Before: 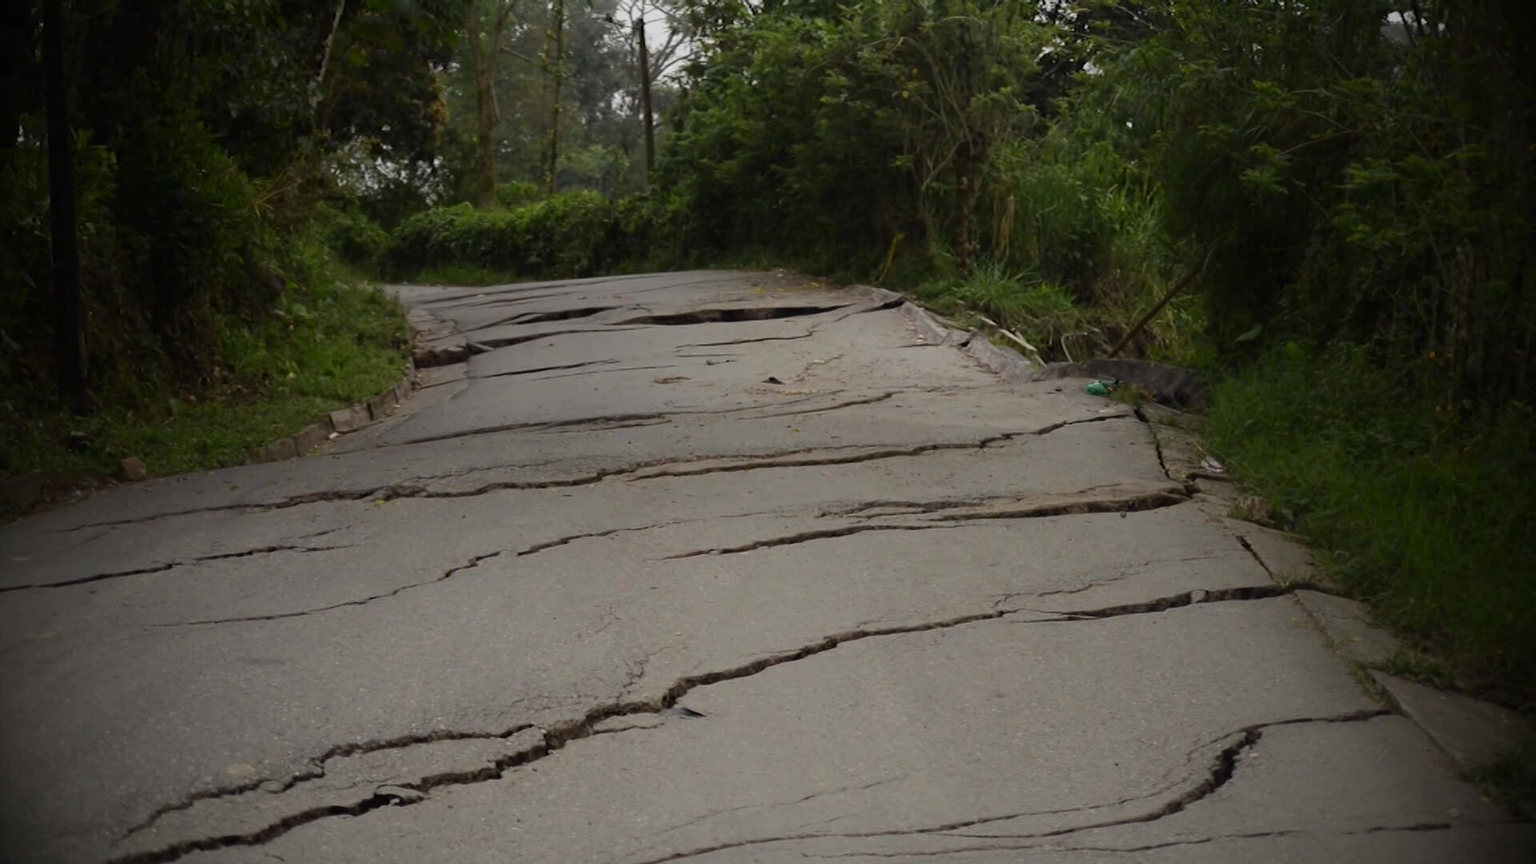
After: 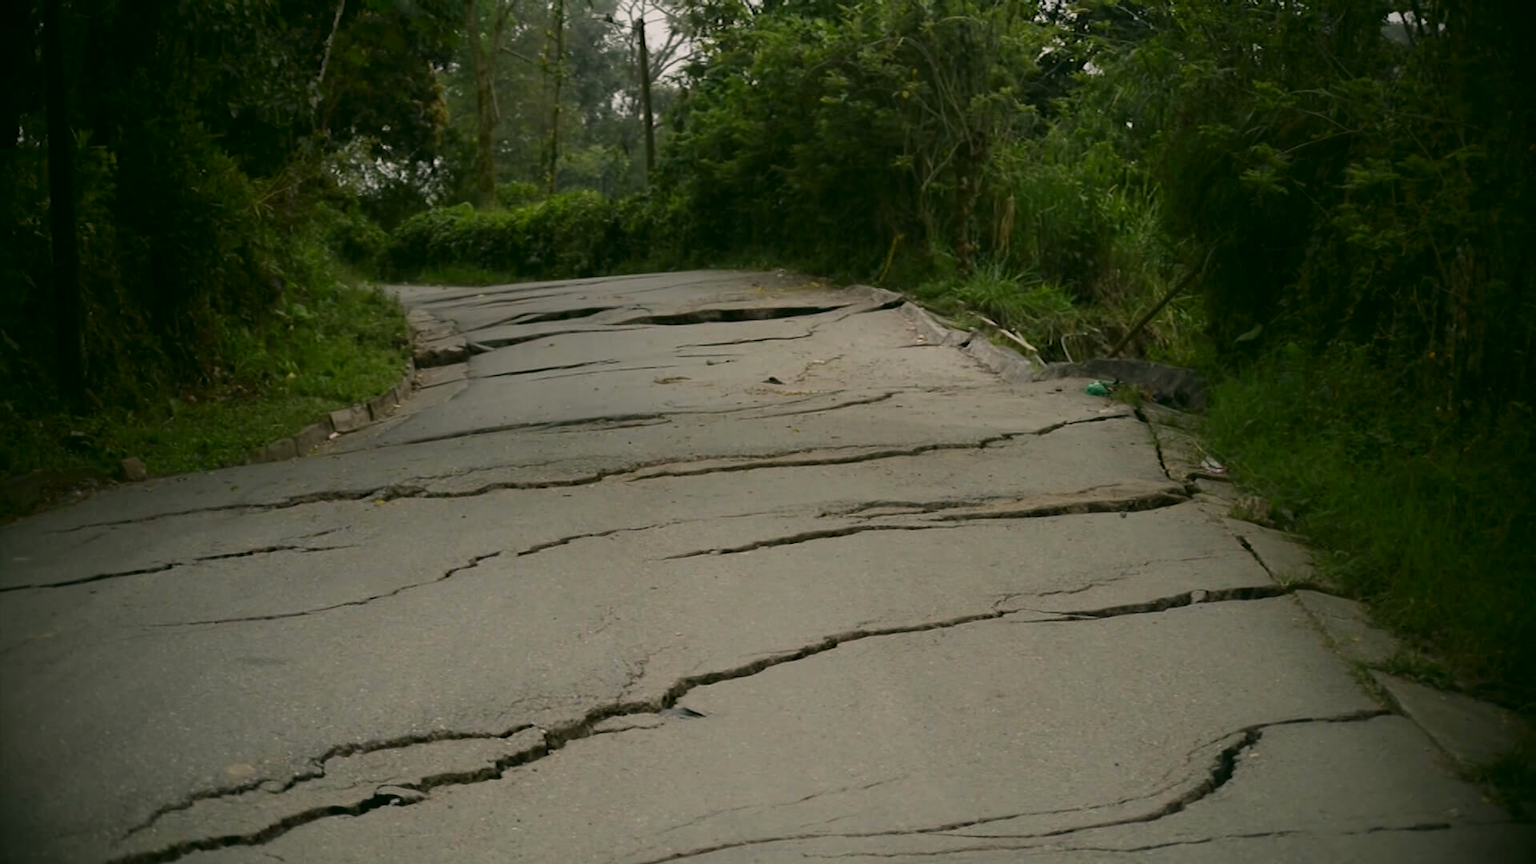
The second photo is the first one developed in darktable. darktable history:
color correction: highlights a* 4.02, highlights b* 4.98, shadows a* -7.55, shadows b* 4.98
